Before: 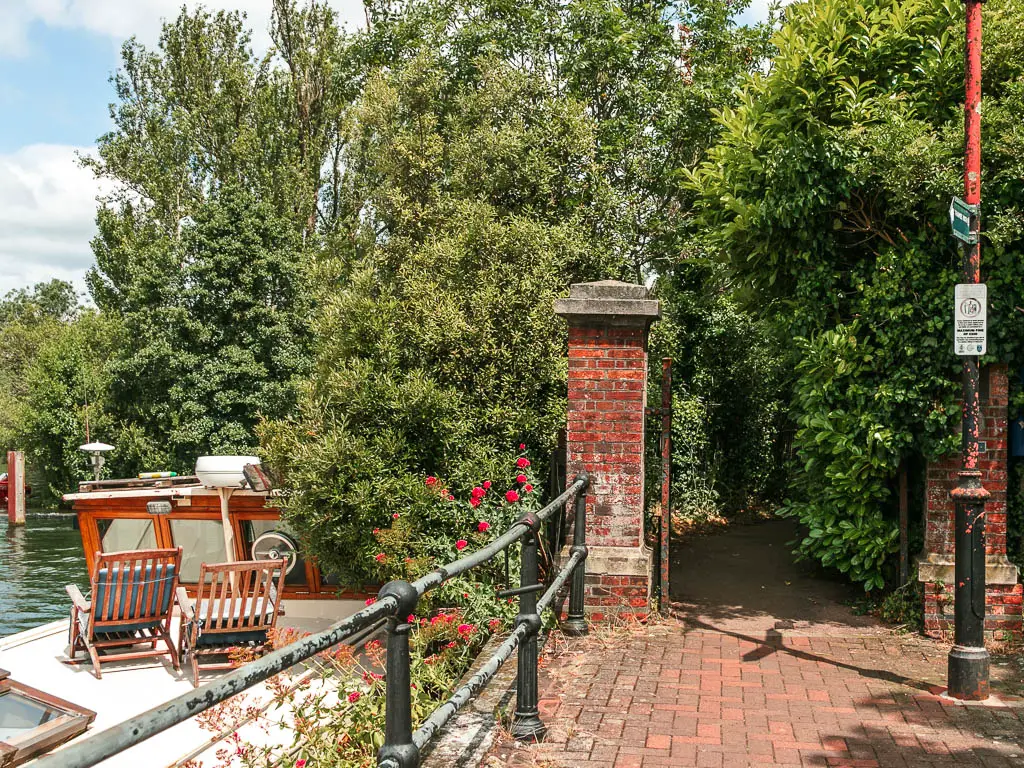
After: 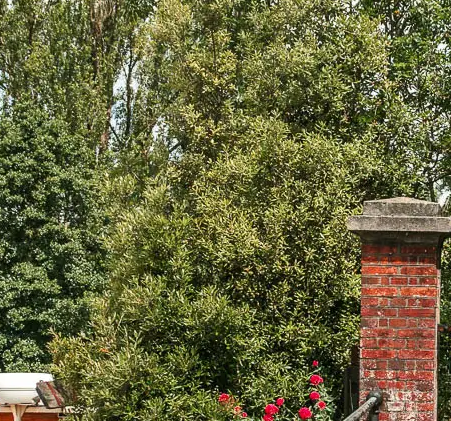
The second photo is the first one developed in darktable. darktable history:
base curve: curves: ch0 [(0, 0) (0.303, 0.277) (1, 1)]
crop: left 20.248%, top 10.86%, right 35.675%, bottom 34.321%
